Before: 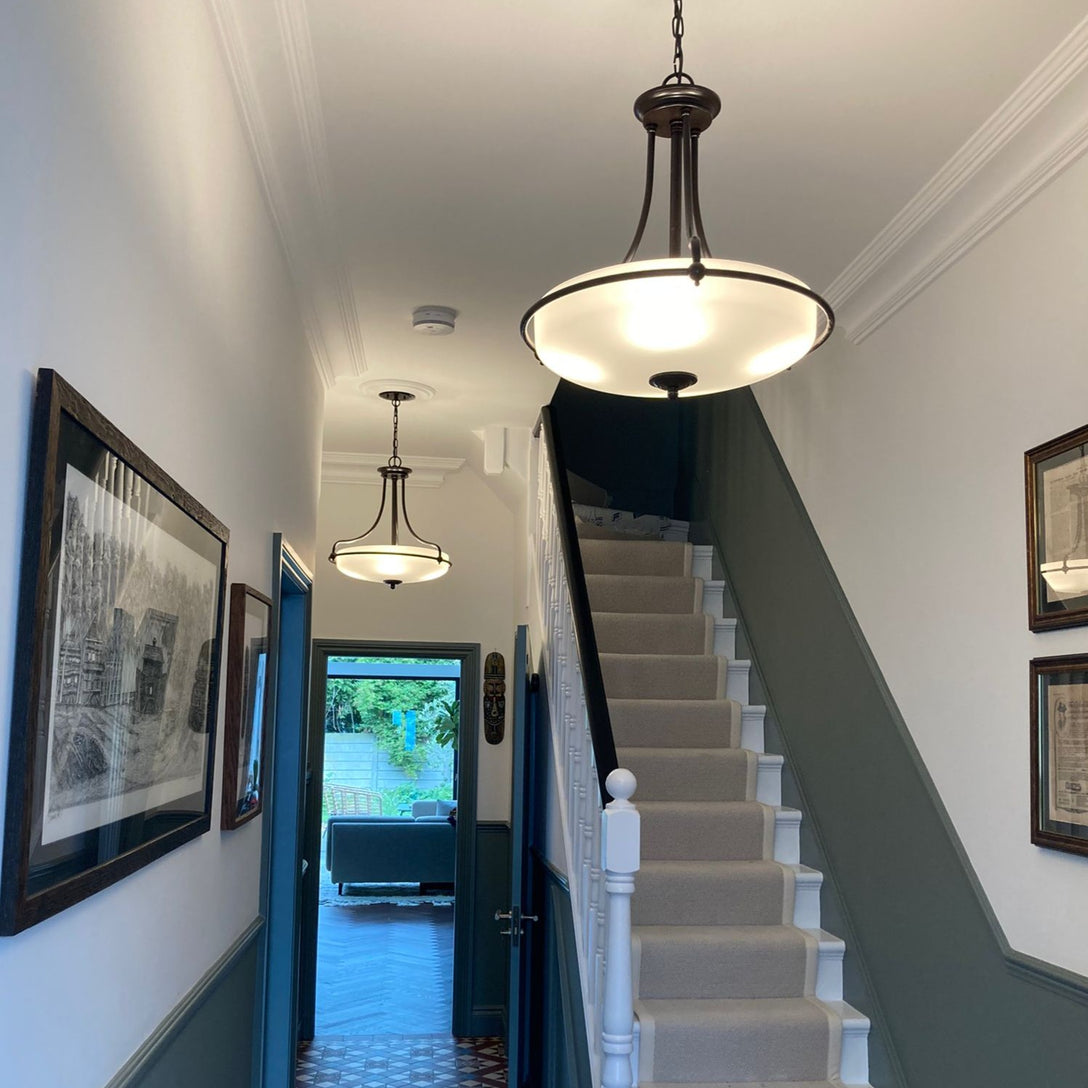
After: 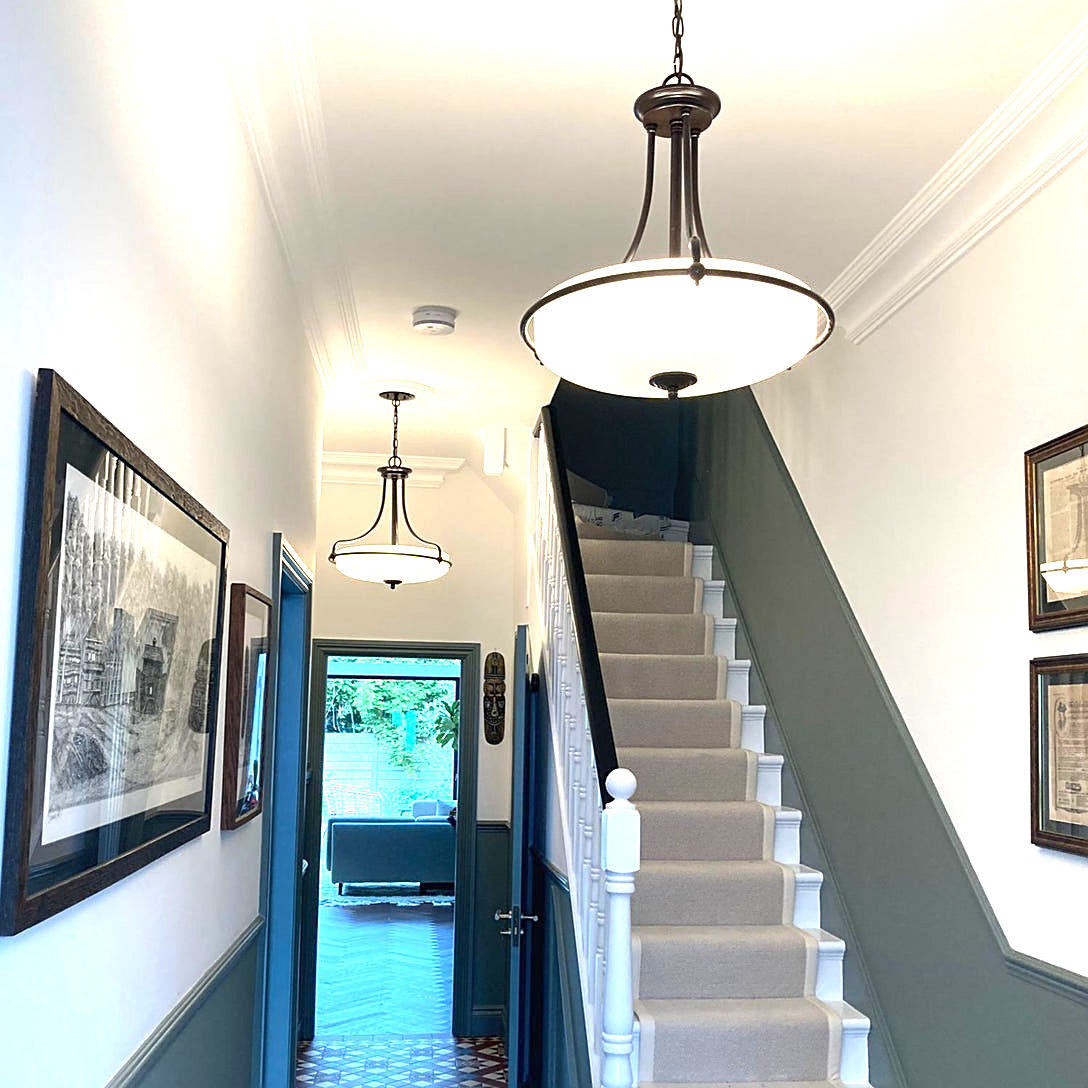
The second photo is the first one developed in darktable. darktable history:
sharpen: on, module defaults
exposure: black level correction 0, exposure 1.186 EV, compensate highlight preservation false
